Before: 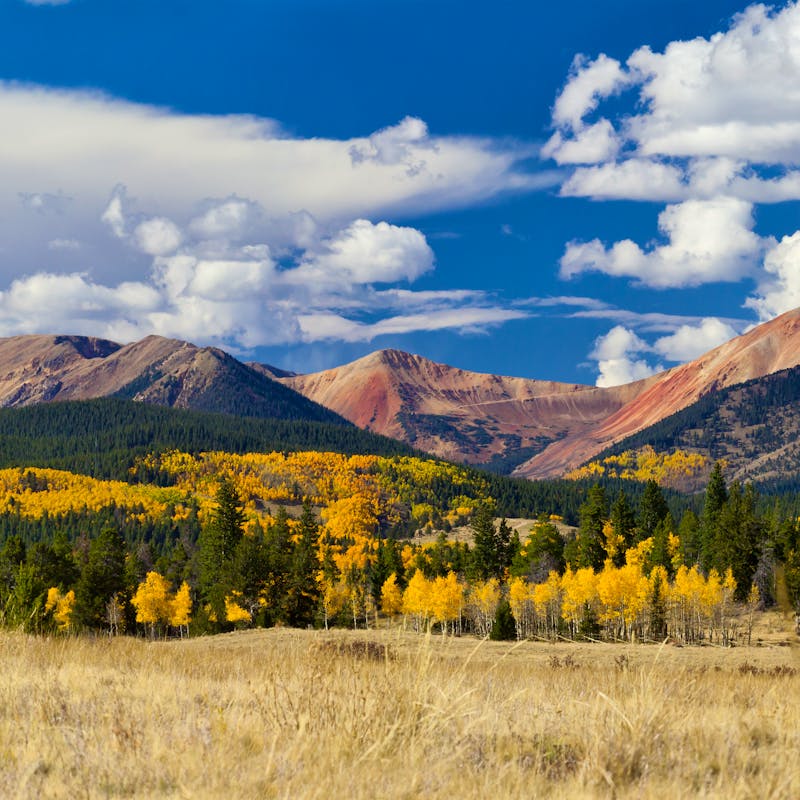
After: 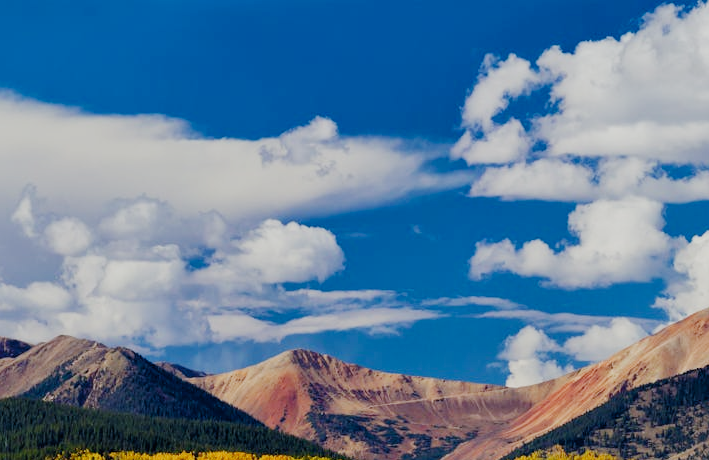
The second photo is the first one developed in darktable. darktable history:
filmic rgb: black relative exposure -7.65 EV, white relative exposure 4.56 EV, hardness 3.61, contrast 1.05, preserve chrominance no, color science v3 (2019), use custom middle-gray values true
crop and rotate: left 11.334%, bottom 42.422%
contrast brightness saturation: contrast 0.049
